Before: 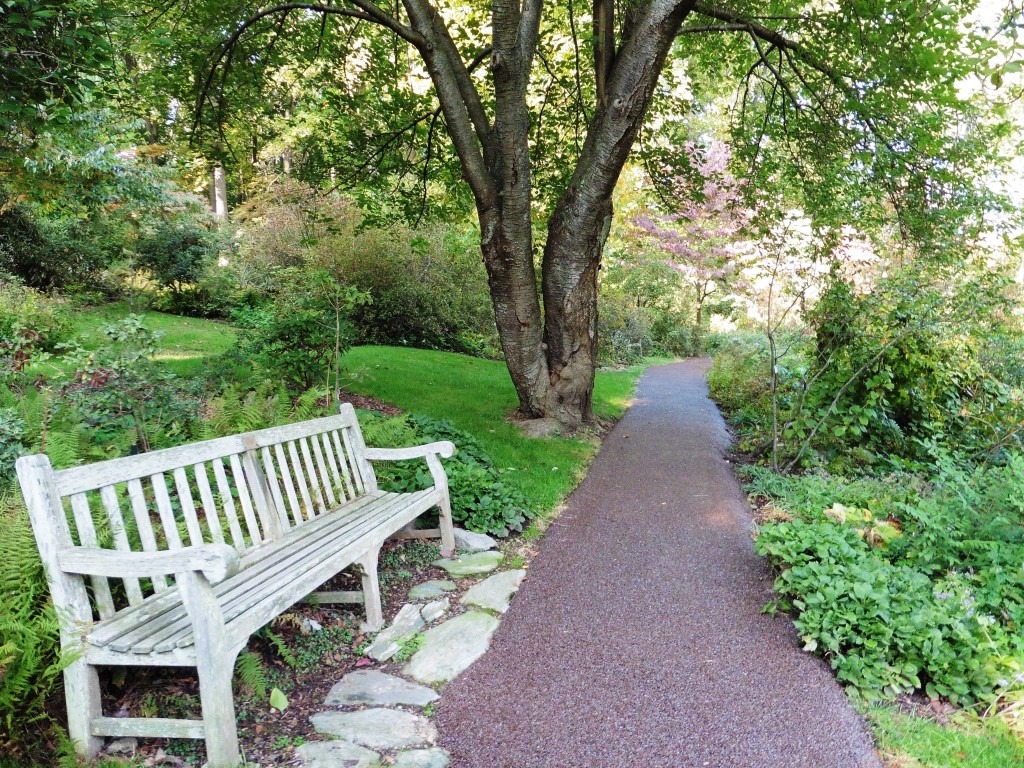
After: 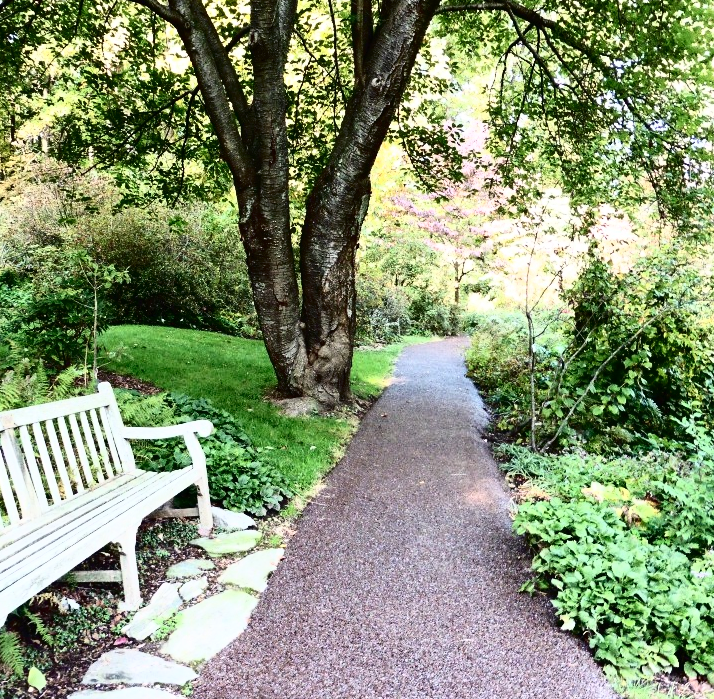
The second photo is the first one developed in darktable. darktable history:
tone curve: curves: ch0 [(0, 0) (0.003, 0.003) (0.011, 0.006) (0.025, 0.012) (0.044, 0.02) (0.069, 0.023) (0.1, 0.029) (0.136, 0.037) (0.177, 0.058) (0.224, 0.084) (0.277, 0.137) (0.335, 0.209) (0.399, 0.336) (0.468, 0.478) (0.543, 0.63) (0.623, 0.789) (0.709, 0.903) (0.801, 0.967) (0.898, 0.987) (1, 1)], color space Lab, independent channels, preserve colors none
exposure: compensate highlight preservation false
crop and rotate: left 23.658%, top 2.791%, right 6.57%, bottom 6.123%
